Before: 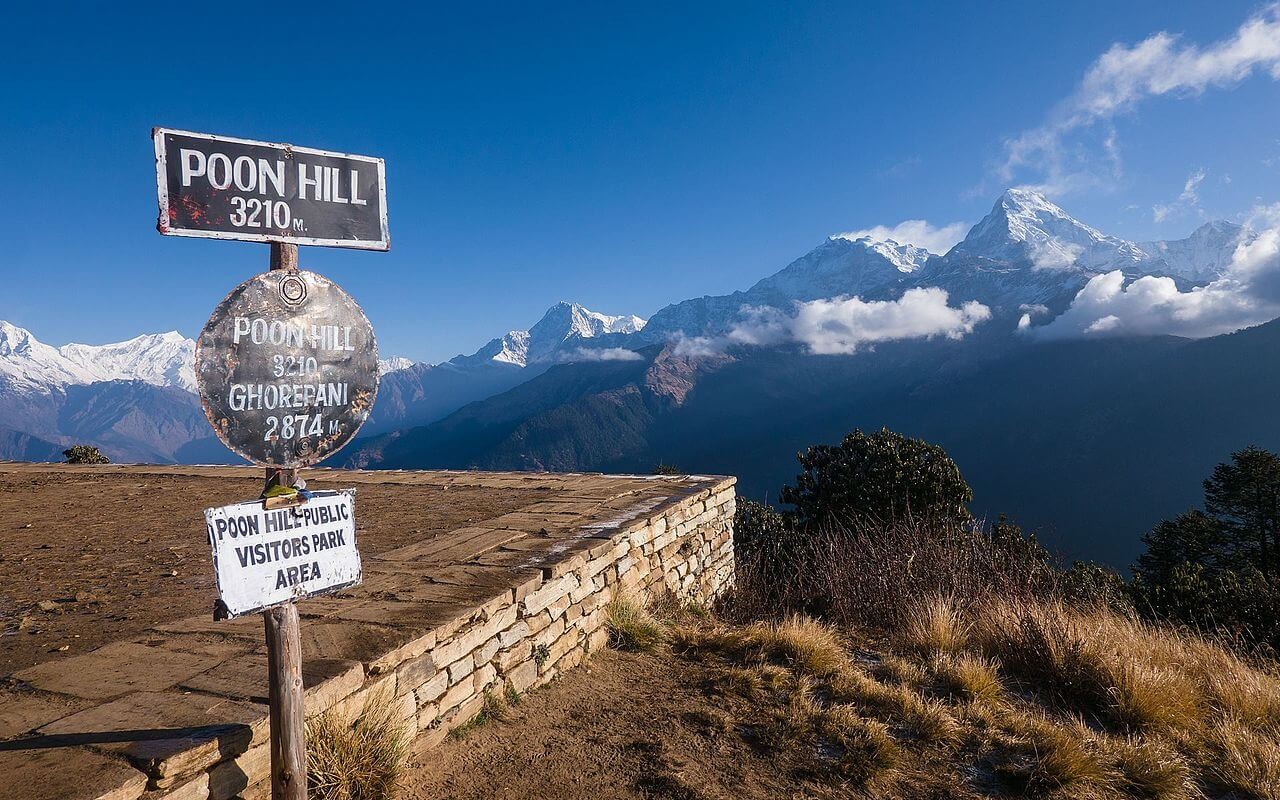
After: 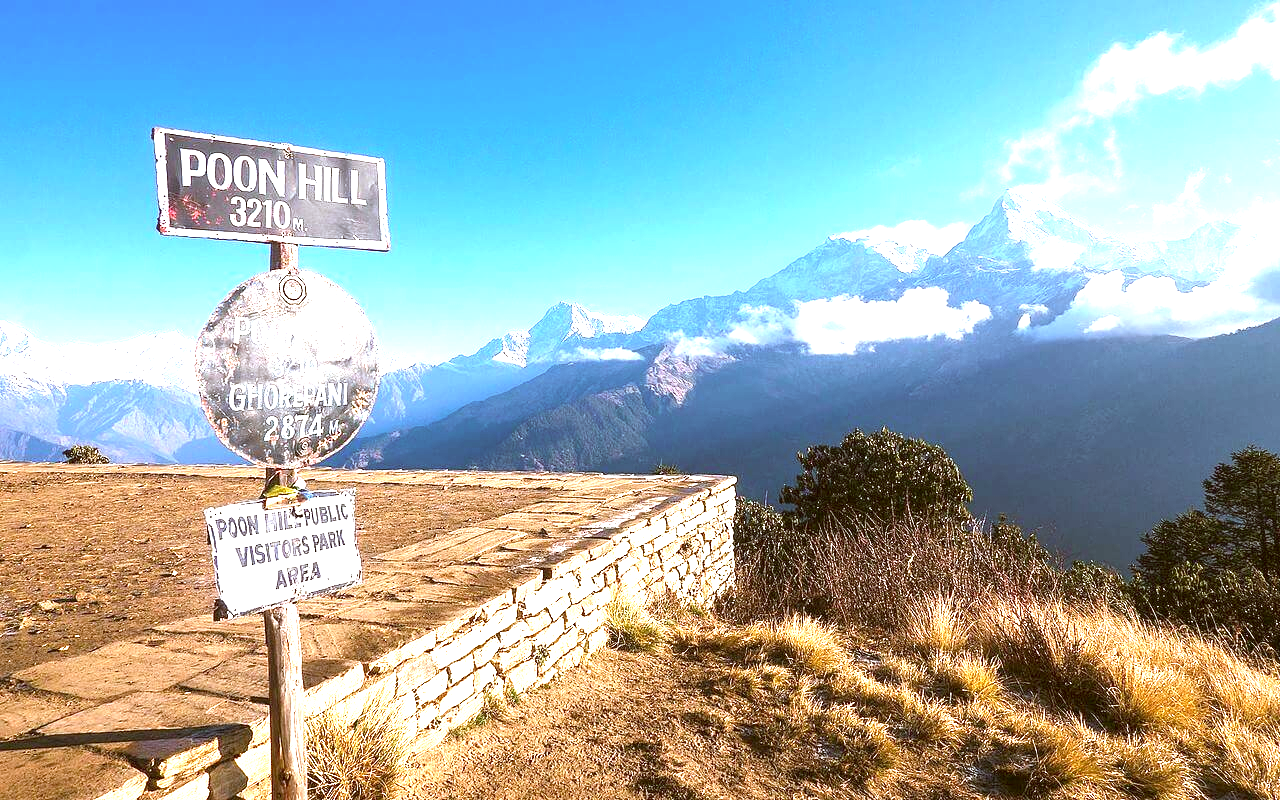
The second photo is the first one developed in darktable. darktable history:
color correction: highlights a* -0.472, highlights b* 0.157, shadows a* 5.13, shadows b* 20.32
exposure: black level correction 0, exposure 2.11 EV, compensate exposure bias true, compensate highlight preservation false
